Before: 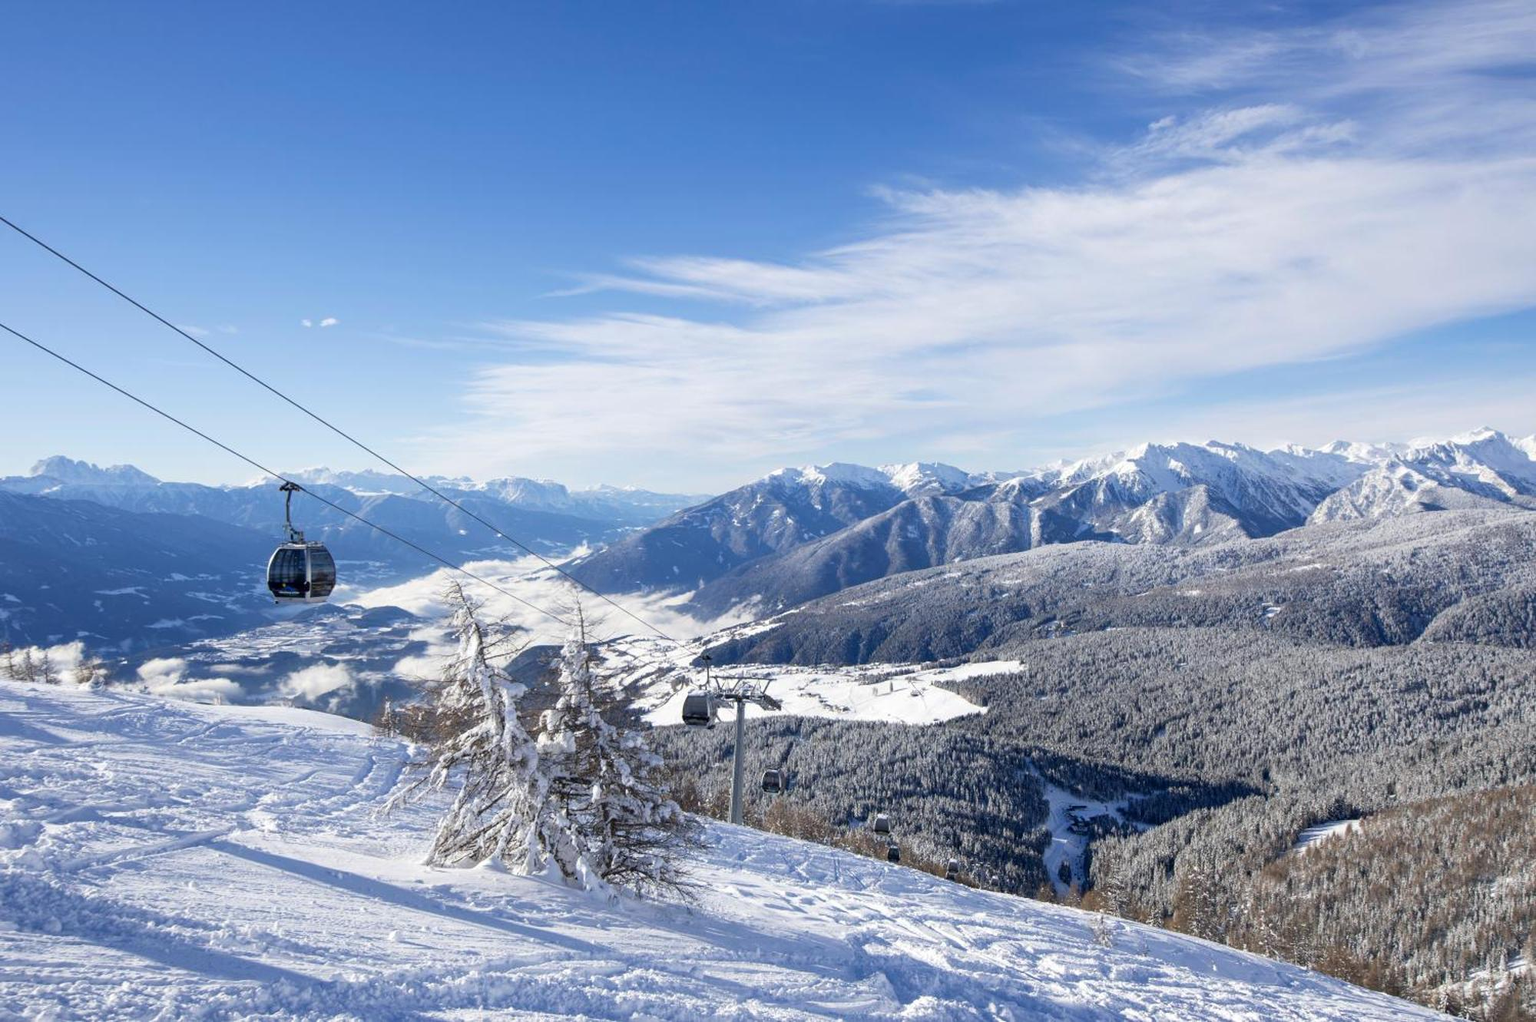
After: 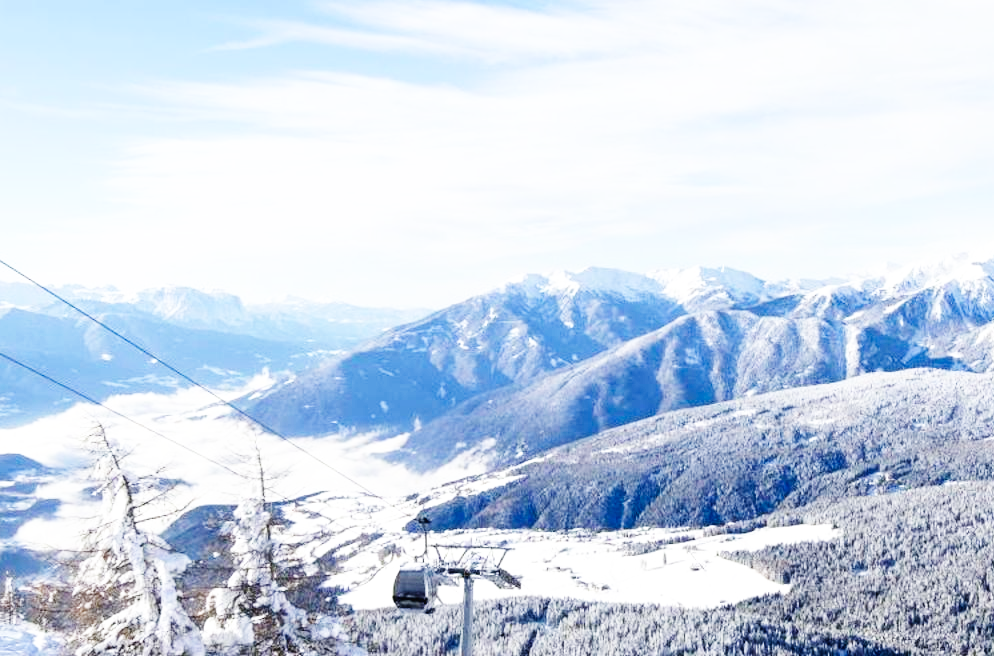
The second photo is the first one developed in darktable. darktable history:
base curve: curves: ch0 [(0, 0.003) (0.001, 0.002) (0.006, 0.004) (0.02, 0.022) (0.048, 0.086) (0.094, 0.234) (0.162, 0.431) (0.258, 0.629) (0.385, 0.8) (0.548, 0.918) (0.751, 0.988) (1, 1)], preserve colors none
crop: left 24.845%, top 25.288%, right 25.434%, bottom 25.372%
